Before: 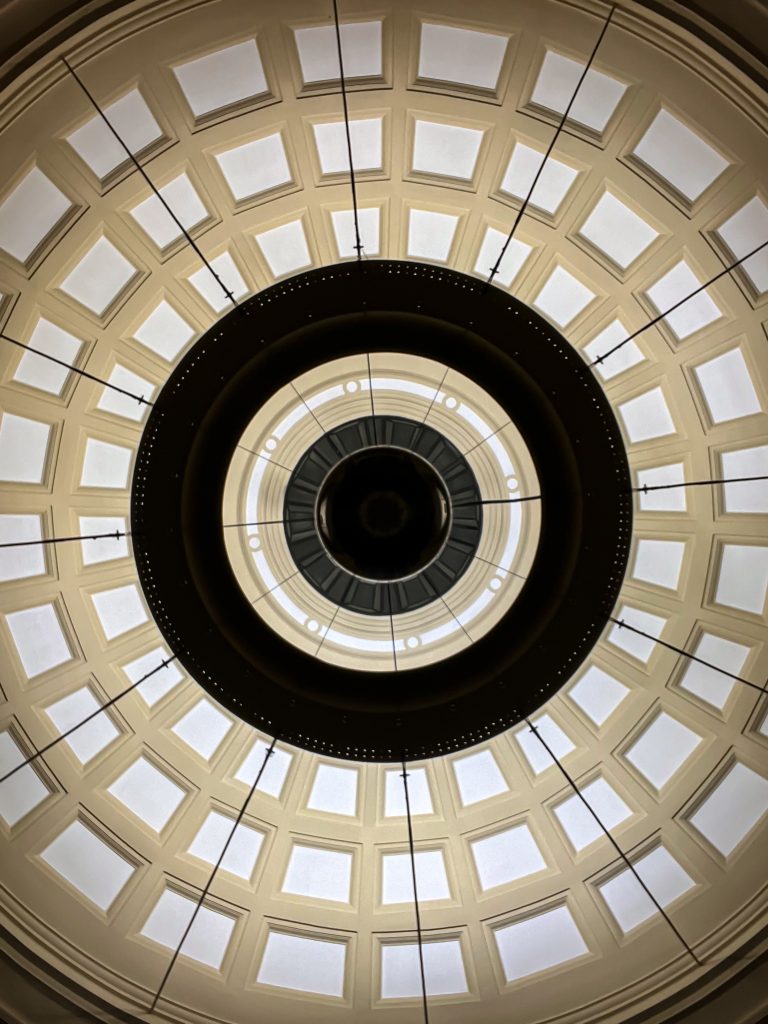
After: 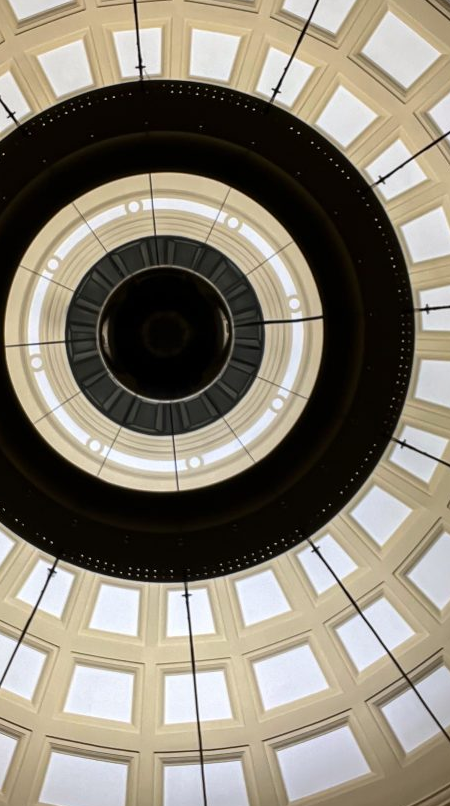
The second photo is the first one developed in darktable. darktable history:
crop and rotate: left 28.502%, top 17.613%, right 12.796%, bottom 3.656%
